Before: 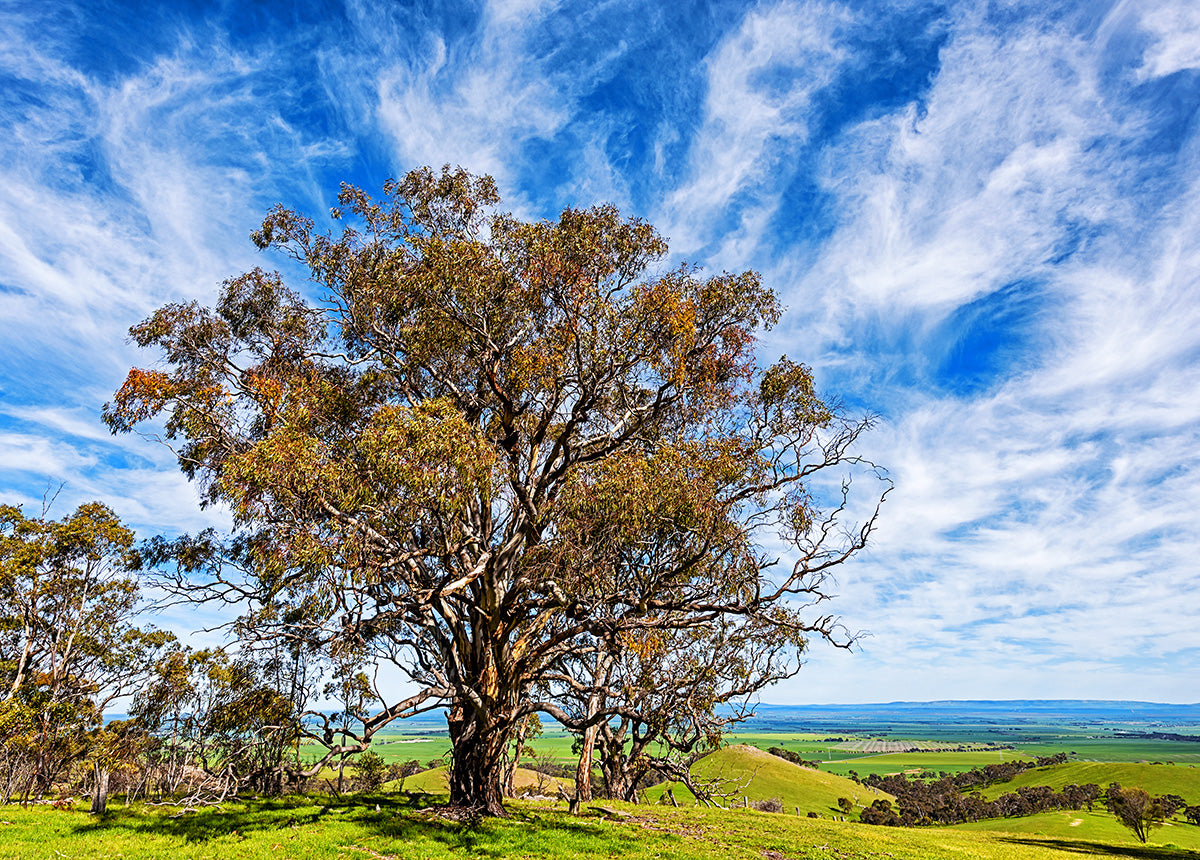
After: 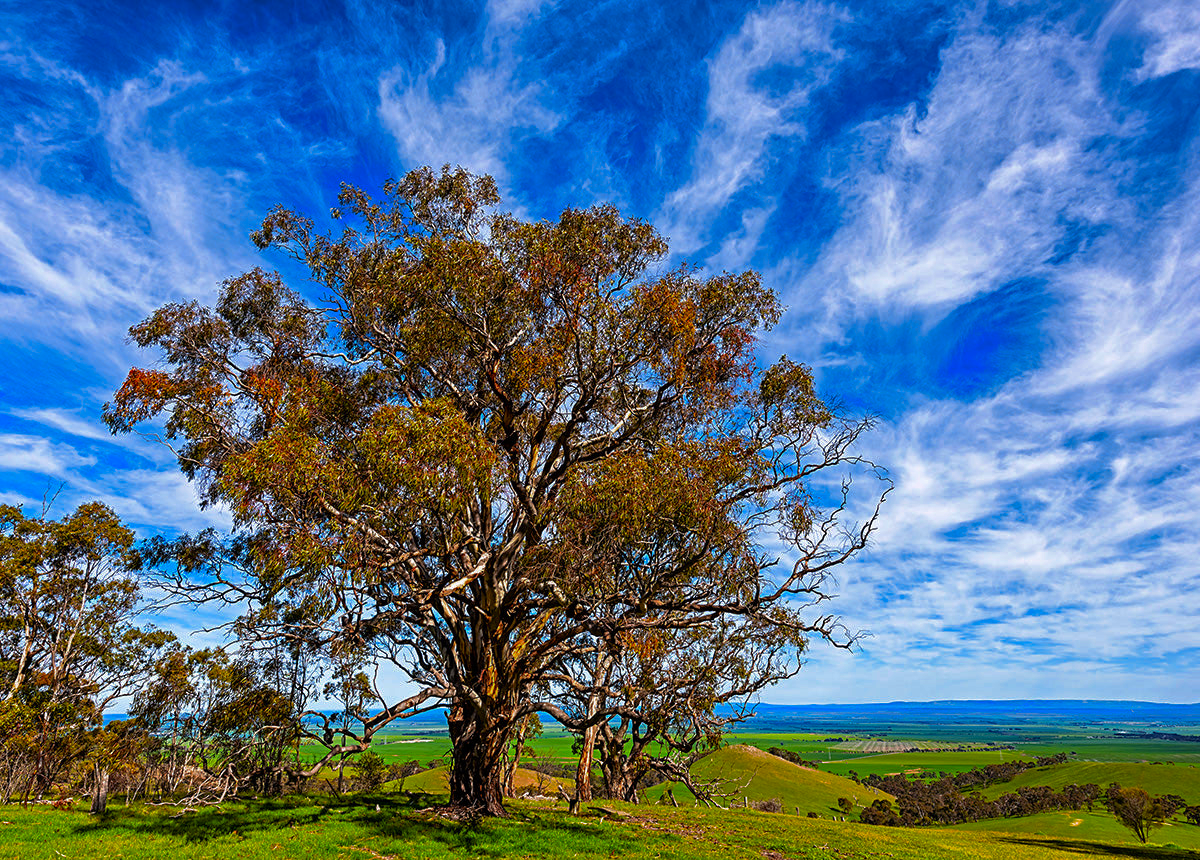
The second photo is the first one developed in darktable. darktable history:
base curve: curves: ch0 [(0, 0) (0.595, 0.418) (1, 1)], preserve colors none
color zones: curves: ch0 [(0, 0.425) (0.143, 0.422) (0.286, 0.42) (0.429, 0.419) (0.571, 0.419) (0.714, 0.42) (0.857, 0.422) (1, 0.425)]; ch1 [(0, 0.666) (0.143, 0.669) (0.286, 0.671) (0.429, 0.67) (0.571, 0.67) (0.714, 0.67) (0.857, 0.67) (1, 0.666)]
